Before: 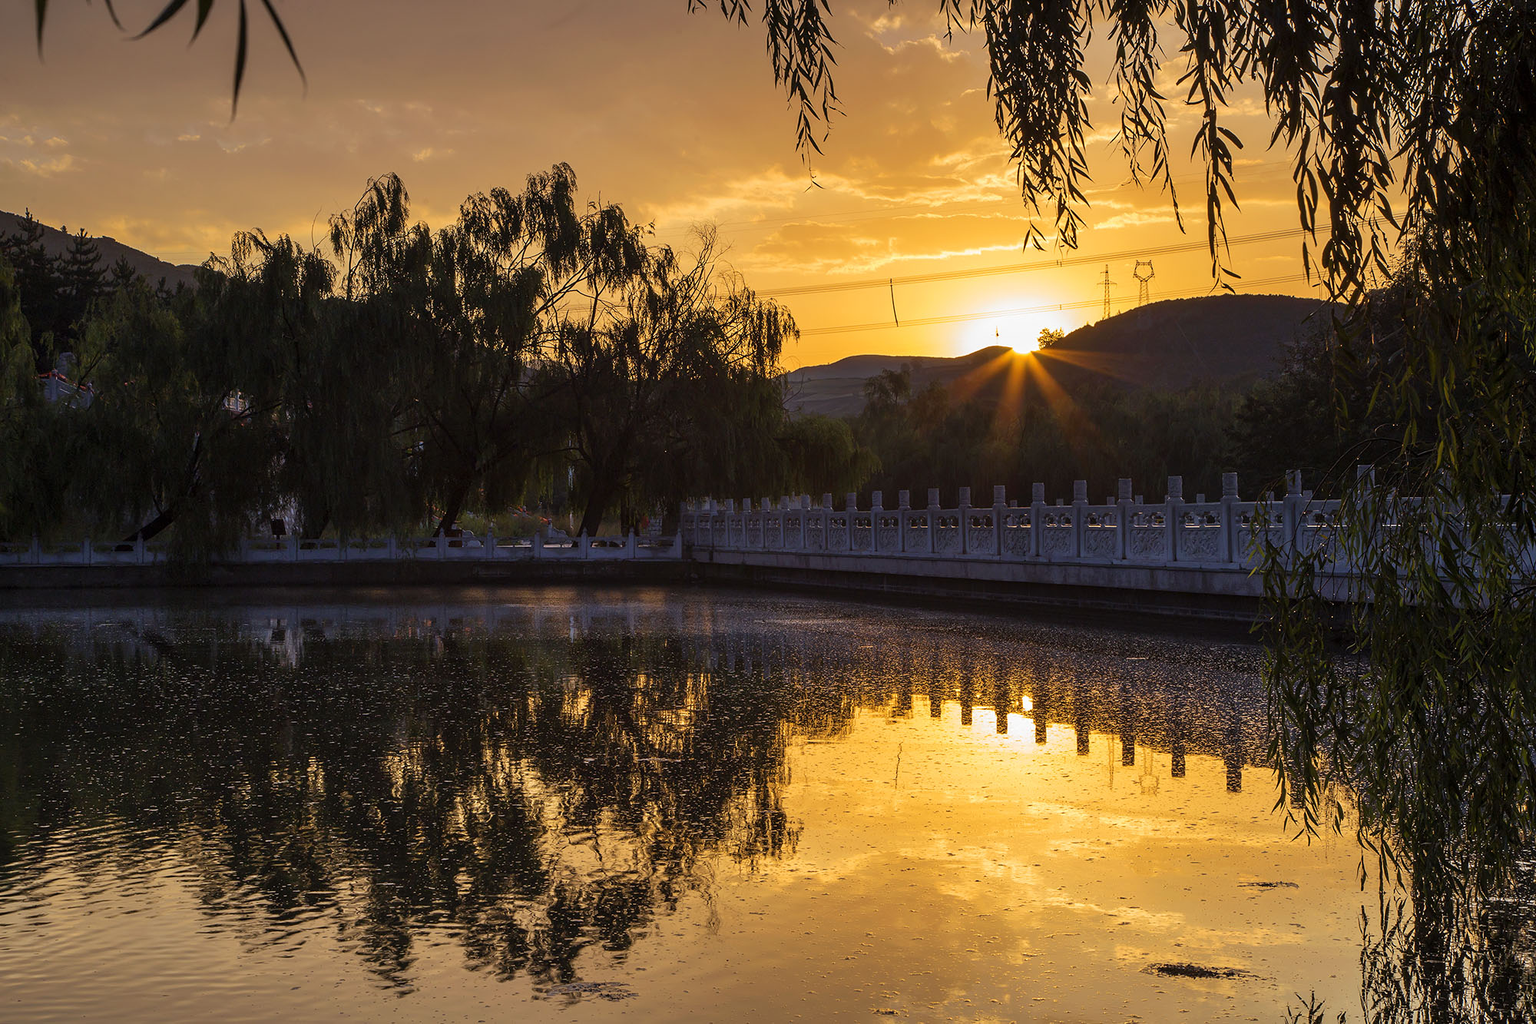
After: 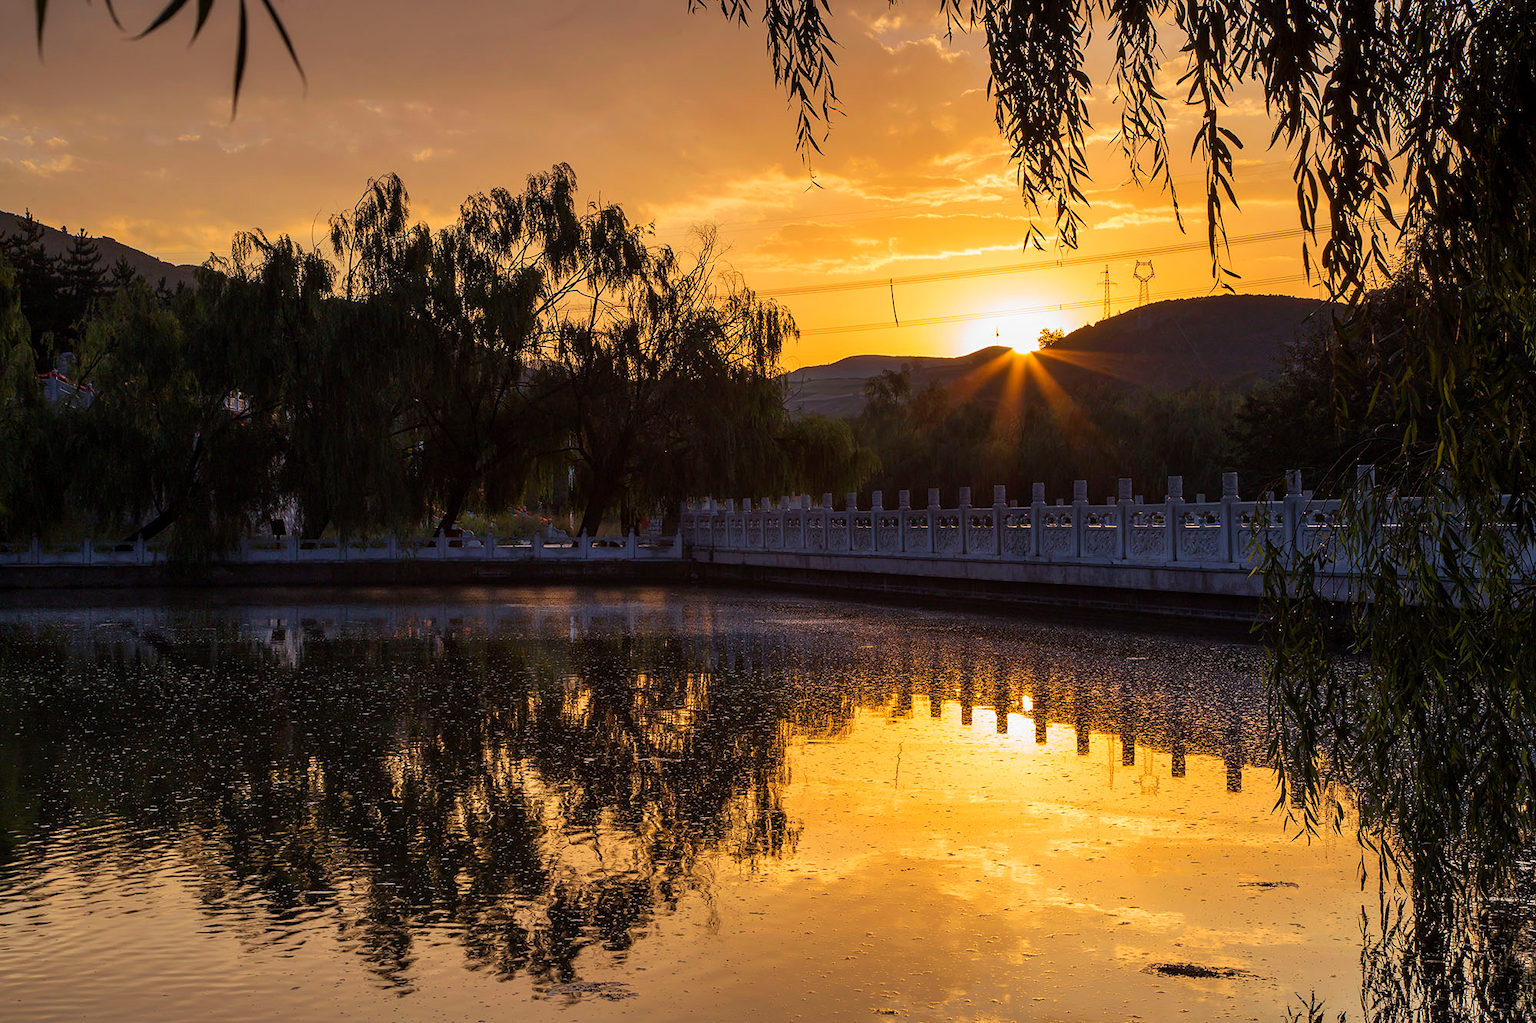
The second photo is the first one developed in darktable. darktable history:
exposure: exposure -0.015 EV, compensate highlight preservation false
